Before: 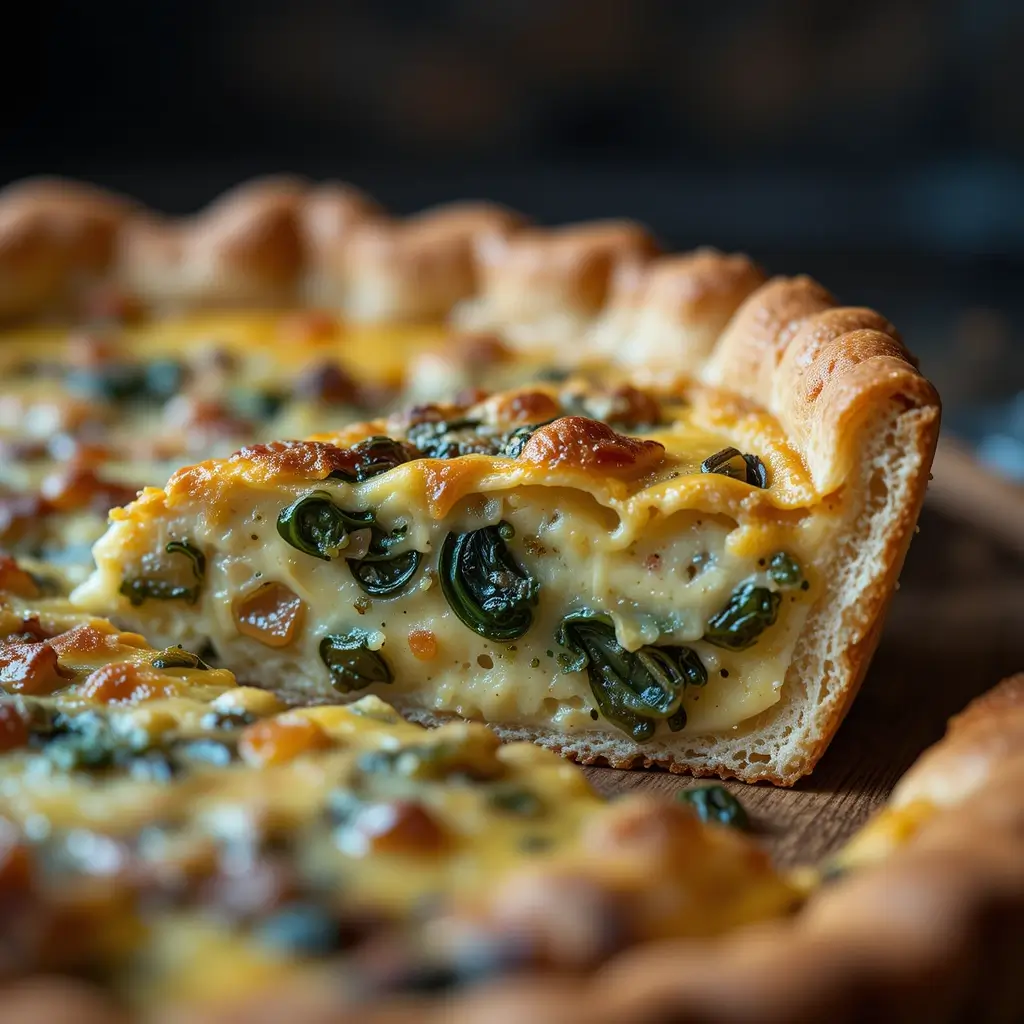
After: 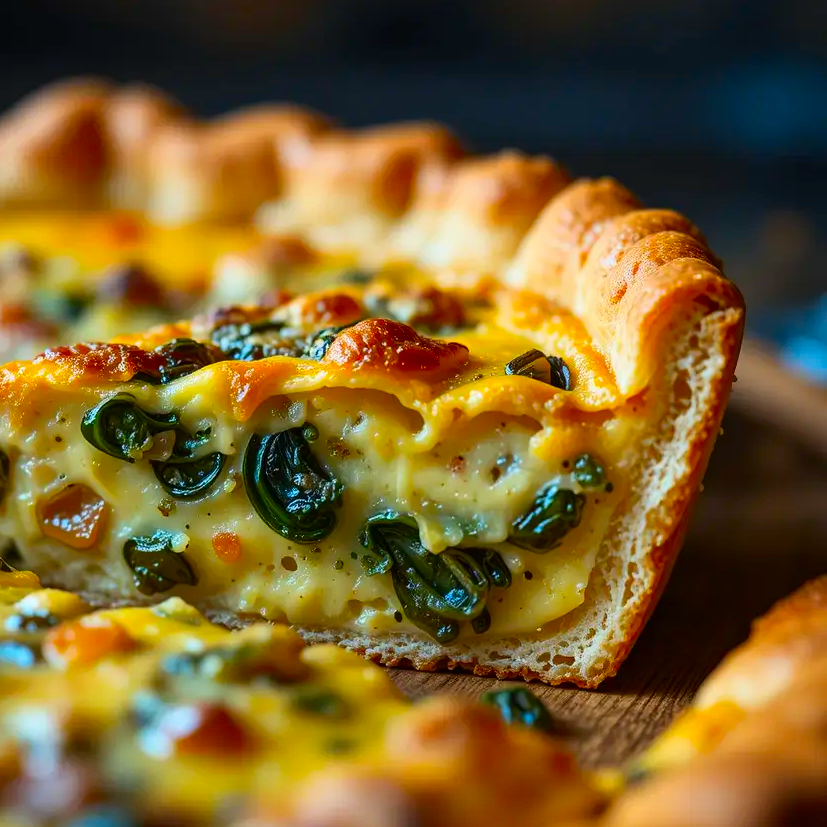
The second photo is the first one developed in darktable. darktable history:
crop: left 19.159%, top 9.58%, bottom 9.58%
color contrast: green-magenta contrast 1.55, blue-yellow contrast 1.83
contrast brightness saturation: contrast 0.15, brightness 0.05
